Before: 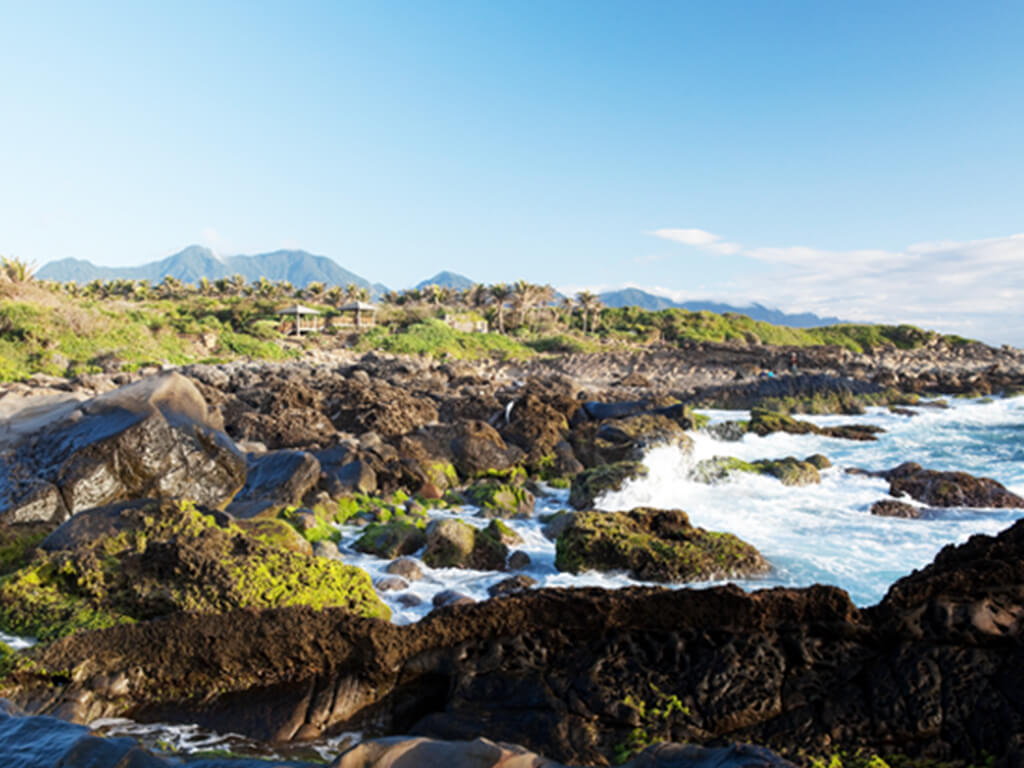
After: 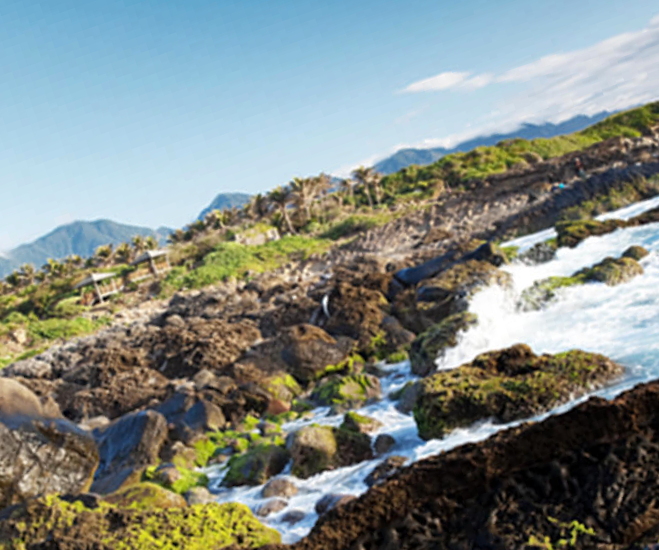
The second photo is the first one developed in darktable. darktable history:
crop and rotate: angle 18.93°, left 6.969%, right 4.222%, bottom 1.14%
shadows and highlights: radius 117.15, shadows 42.47, highlights -62.31, soften with gaussian
